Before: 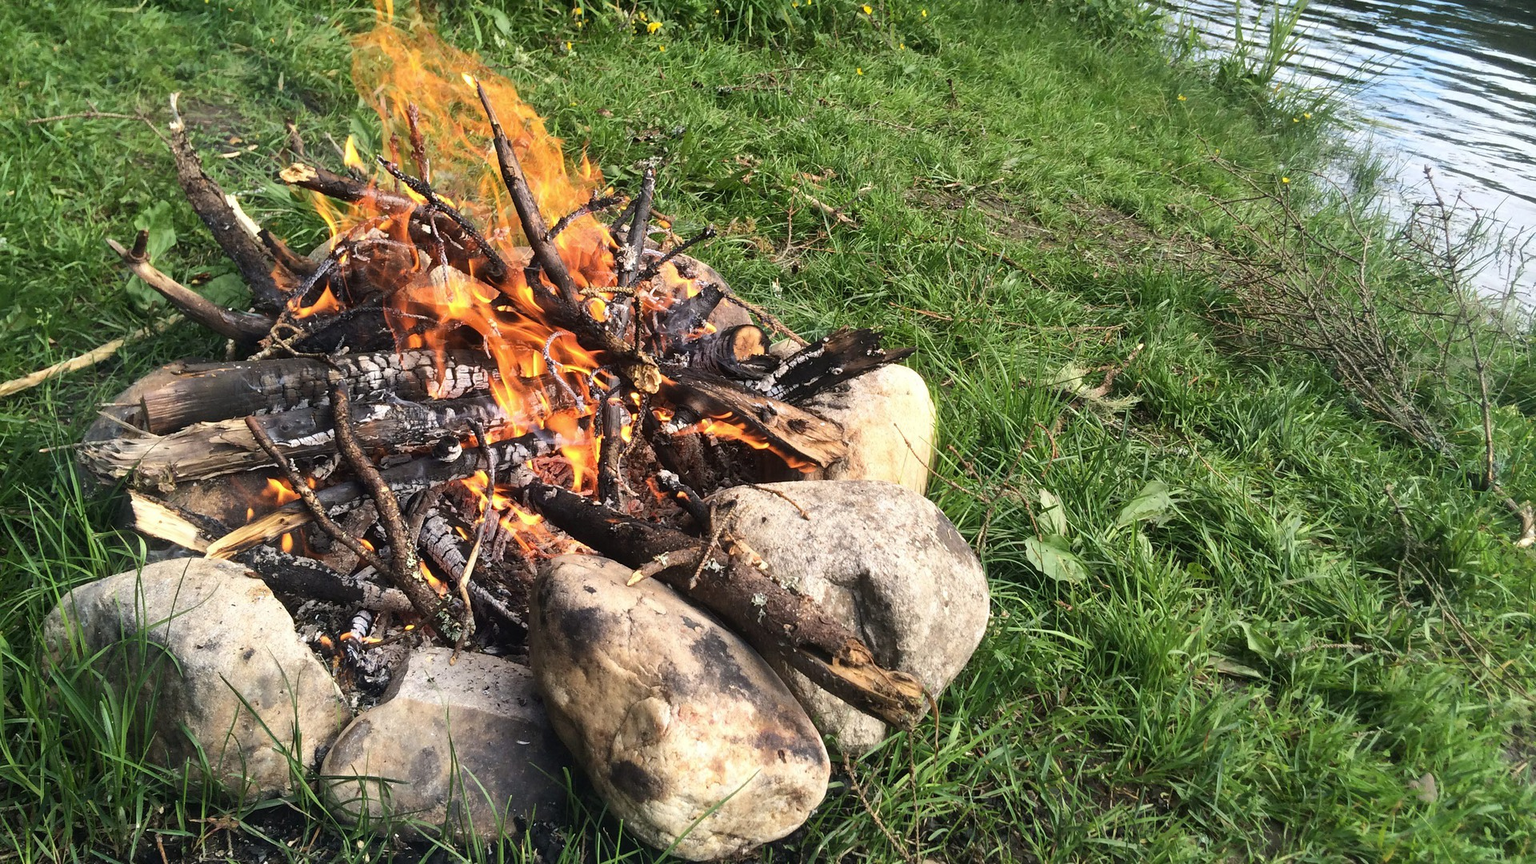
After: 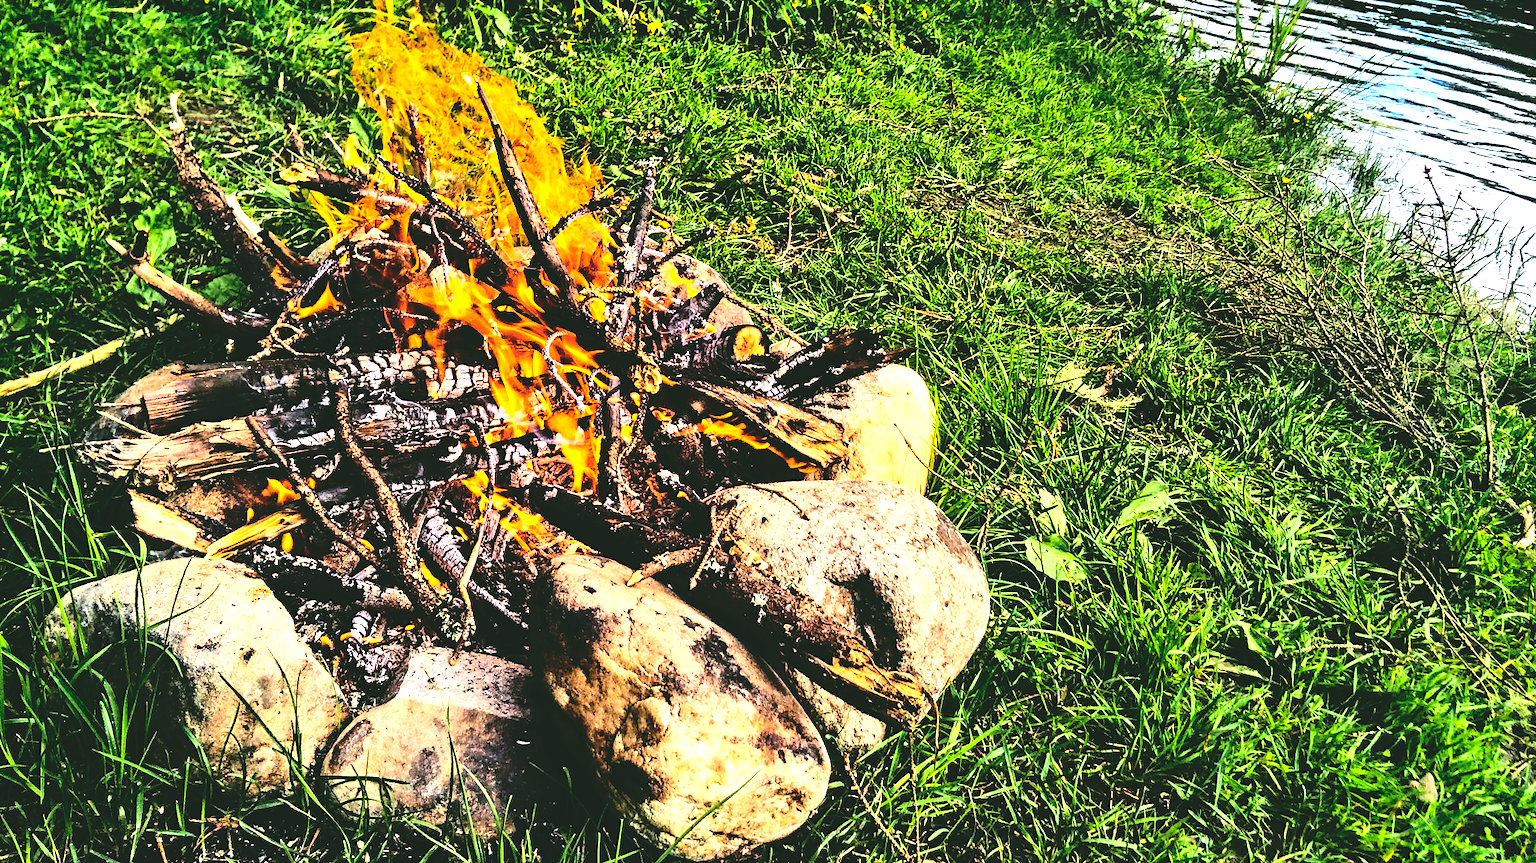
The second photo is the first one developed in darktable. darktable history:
crop: bottom 0.071%
color correction: highlights a* 4.02, highlights b* 4.98, shadows a* -7.55, shadows b* 4.98
tone curve: curves: ch0 [(0, 0.023) (0.087, 0.065) (0.184, 0.168) (0.45, 0.54) (0.57, 0.683) (0.722, 0.825) (0.877, 0.948) (1, 1)]; ch1 [(0, 0) (0.388, 0.369) (0.44, 0.44) (0.489, 0.481) (0.534, 0.561) (0.657, 0.659) (1, 1)]; ch2 [(0, 0) (0.353, 0.317) (0.408, 0.427) (0.472, 0.46) (0.5, 0.496) (0.537, 0.534) (0.576, 0.592) (0.625, 0.631) (1, 1)], color space Lab, independent channels, preserve colors none
tone equalizer: -8 EV -0.417 EV, -7 EV -0.389 EV, -6 EV -0.333 EV, -5 EV -0.222 EV, -3 EV 0.222 EV, -2 EV 0.333 EV, -1 EV 0.389 EV, +0 EV 0.417 EV, edges refinement/feathering 500, mask exposure compensation -1.57 EV, preserve details no
base curve: curves: ch0 [(0, 0.02) (0.083, 0.036) (1, 1)], preserve colors none
contrast equalizer: octaves 7, y [[0.5, 0.542, 0.583, 0.625, 0.667, 0.708], [0.5 ×6], [0.5 ×6], [0 ×6], [0 ×6]]
color balance rgb: perceptual saturation grading › global saturation 36%, perceptual brilliance grading › global brilliance 10%, global vibrance 20%
